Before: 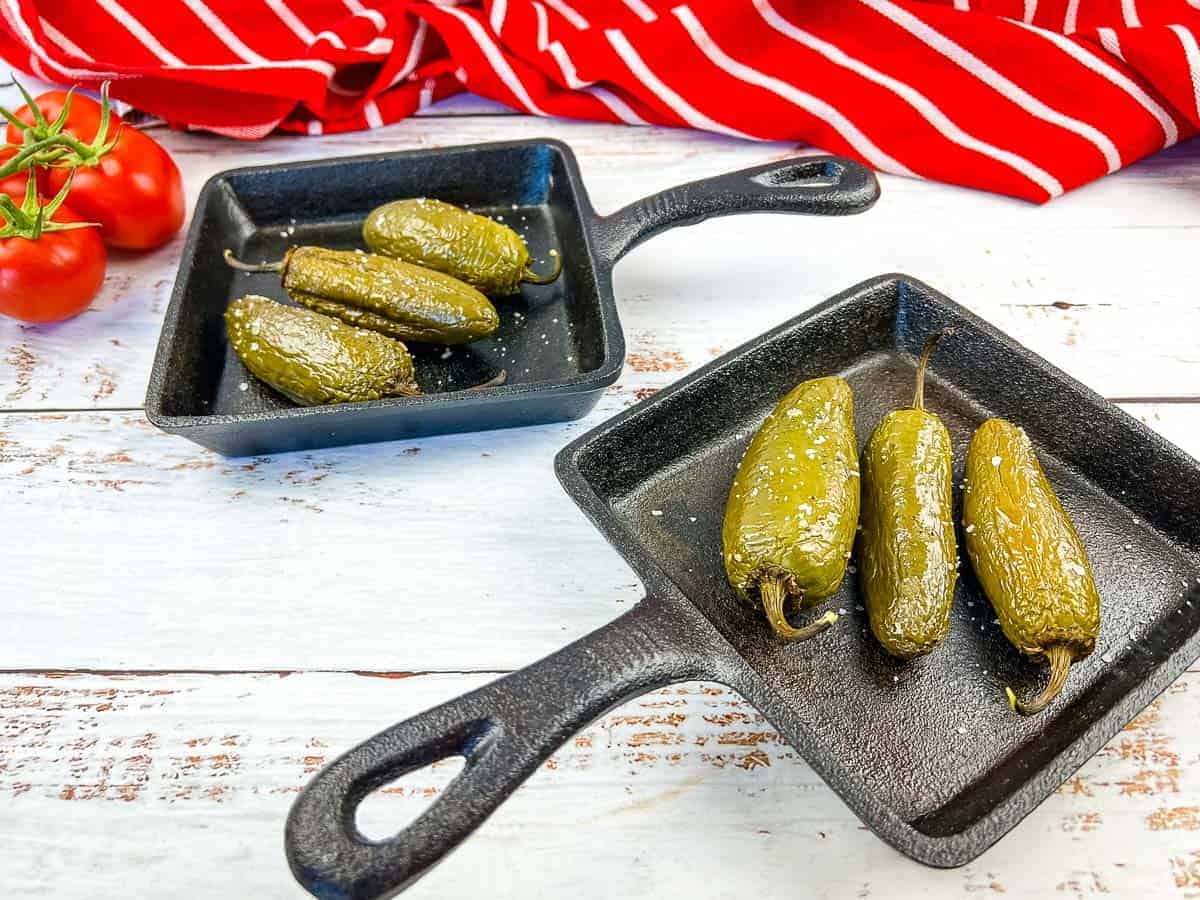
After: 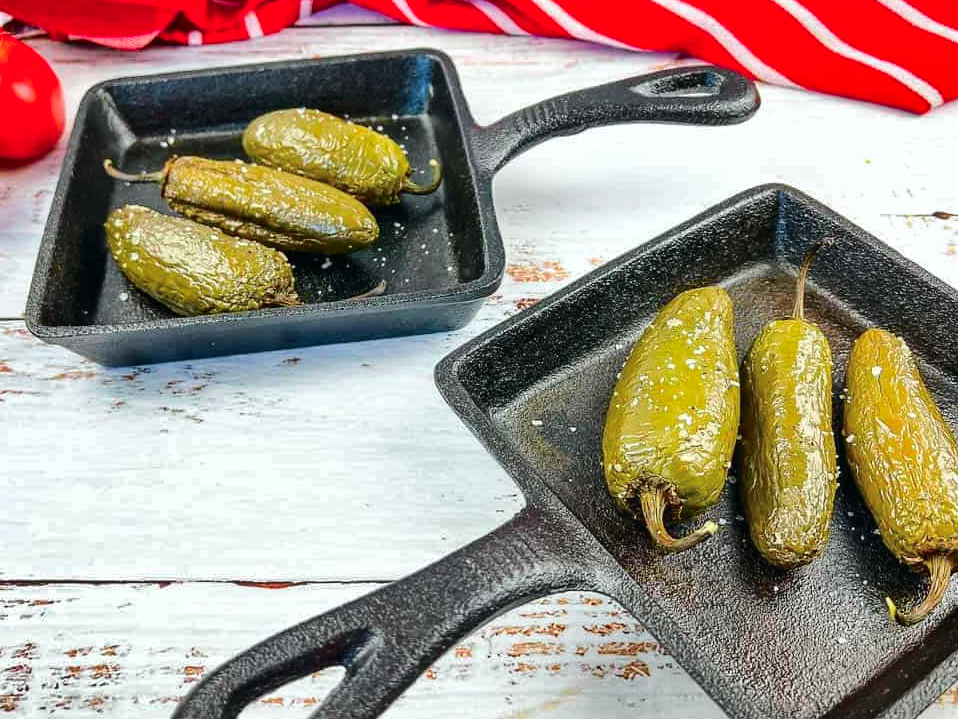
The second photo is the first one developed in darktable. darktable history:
tone curve: curves: ch0 [(0, 0.003) (0.211, 0.174) (0.482, 0.519) (0.843, 0.821) (0.992, 0.971)]; ch1 [(0, 0) (0.276, 0.206) (0.393, 0.364) (0.482, 0.477) (0.506, 0.5) (0.523, 0.523) (0.572, 0.592) (0.635, 0.665) (0.695, 0.759) (1, 1)]; ch2 [(0, 0) (0.438, 0.456) (0.498, 0.497) (0.536, 0.527) (0.562, 0.584) (0.619, 0.602) (0.698, 0.698) (1, 1)], color space Lab, independent channels, preserve colors none
crop and rotate: left 10.071%, top 10.071%, right 10.02%, bottom 10.02%
exposure: black level correction -0.001, exposure 0.08 EV, compensate highlight preservation false
shadows and highlights: shadows 53, soften with gaussian
